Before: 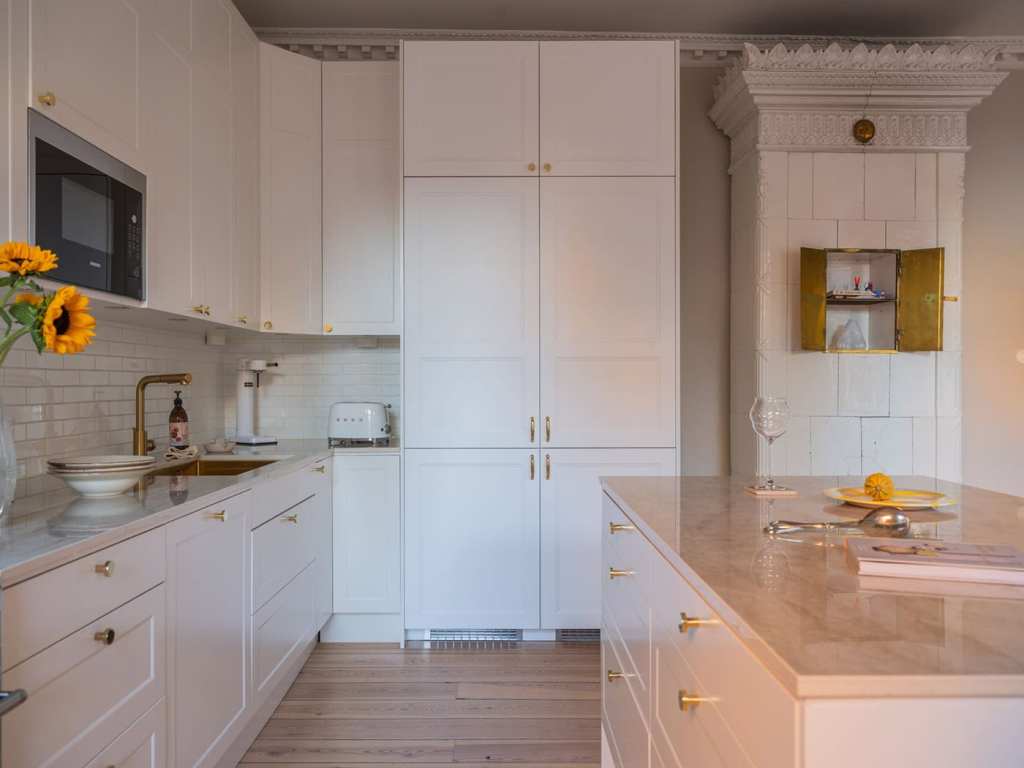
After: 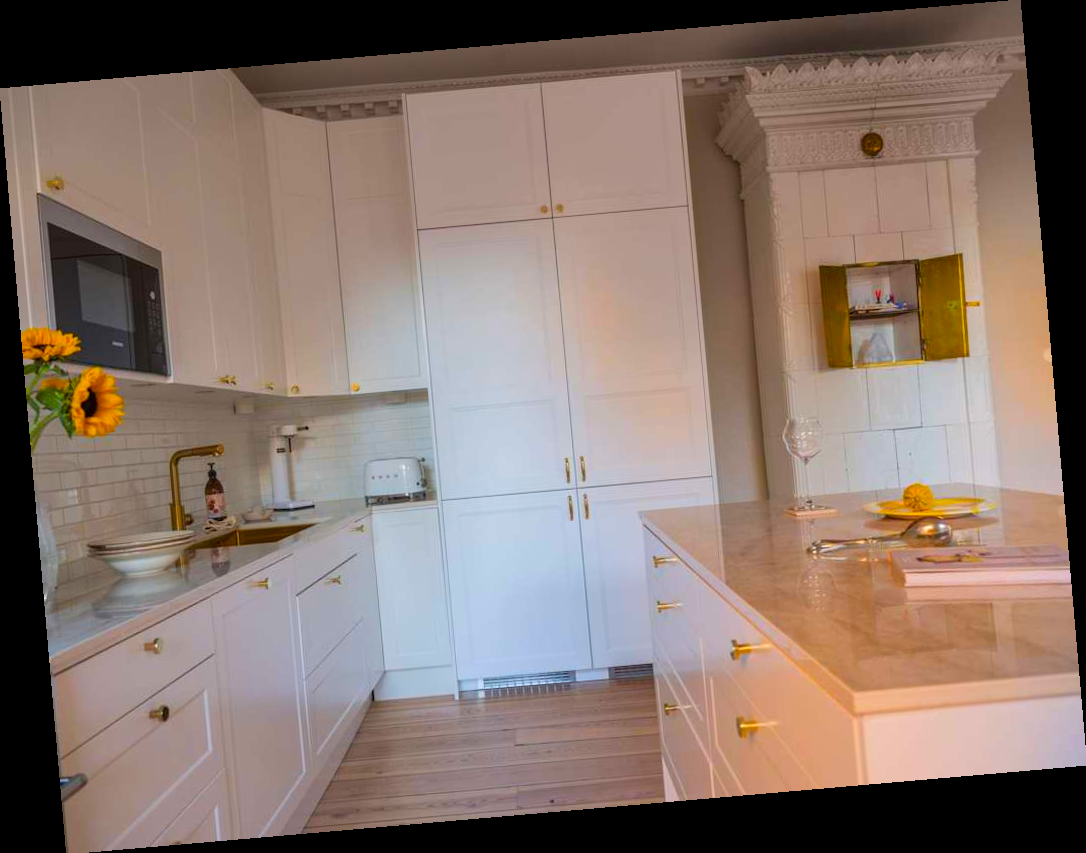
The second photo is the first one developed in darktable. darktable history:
color balance rgb: linear chroma grading › global chroma 15%, perceptual saturation grading › global saturation 30%
rotate and perspective: rotation -4.98°, automatic cropping off
